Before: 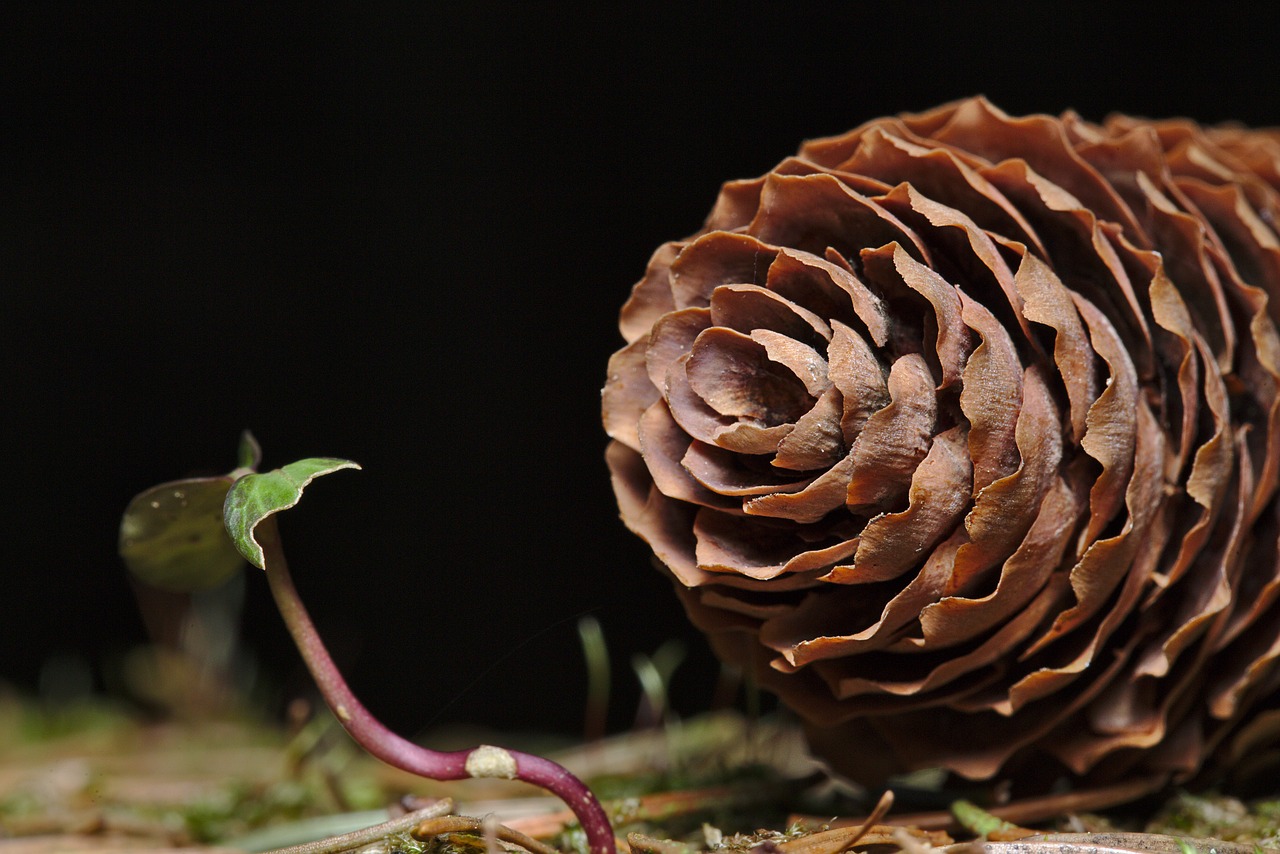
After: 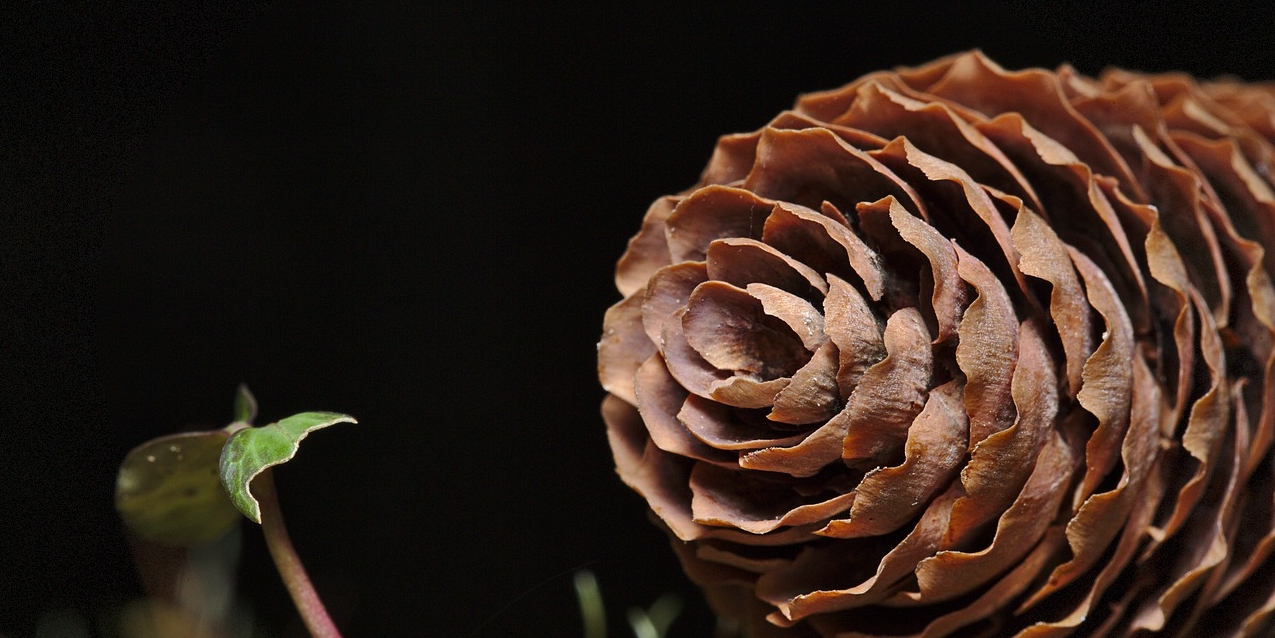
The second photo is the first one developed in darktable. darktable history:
crop: left 0.387%, top 5.469%, bottom 19.809%
vignetting: fall-off start 85%, fall-off radius 80%, brightness -0.182, saturation -0.3, width/height ratio 1.219, dithering 8-bit output, unbound false
